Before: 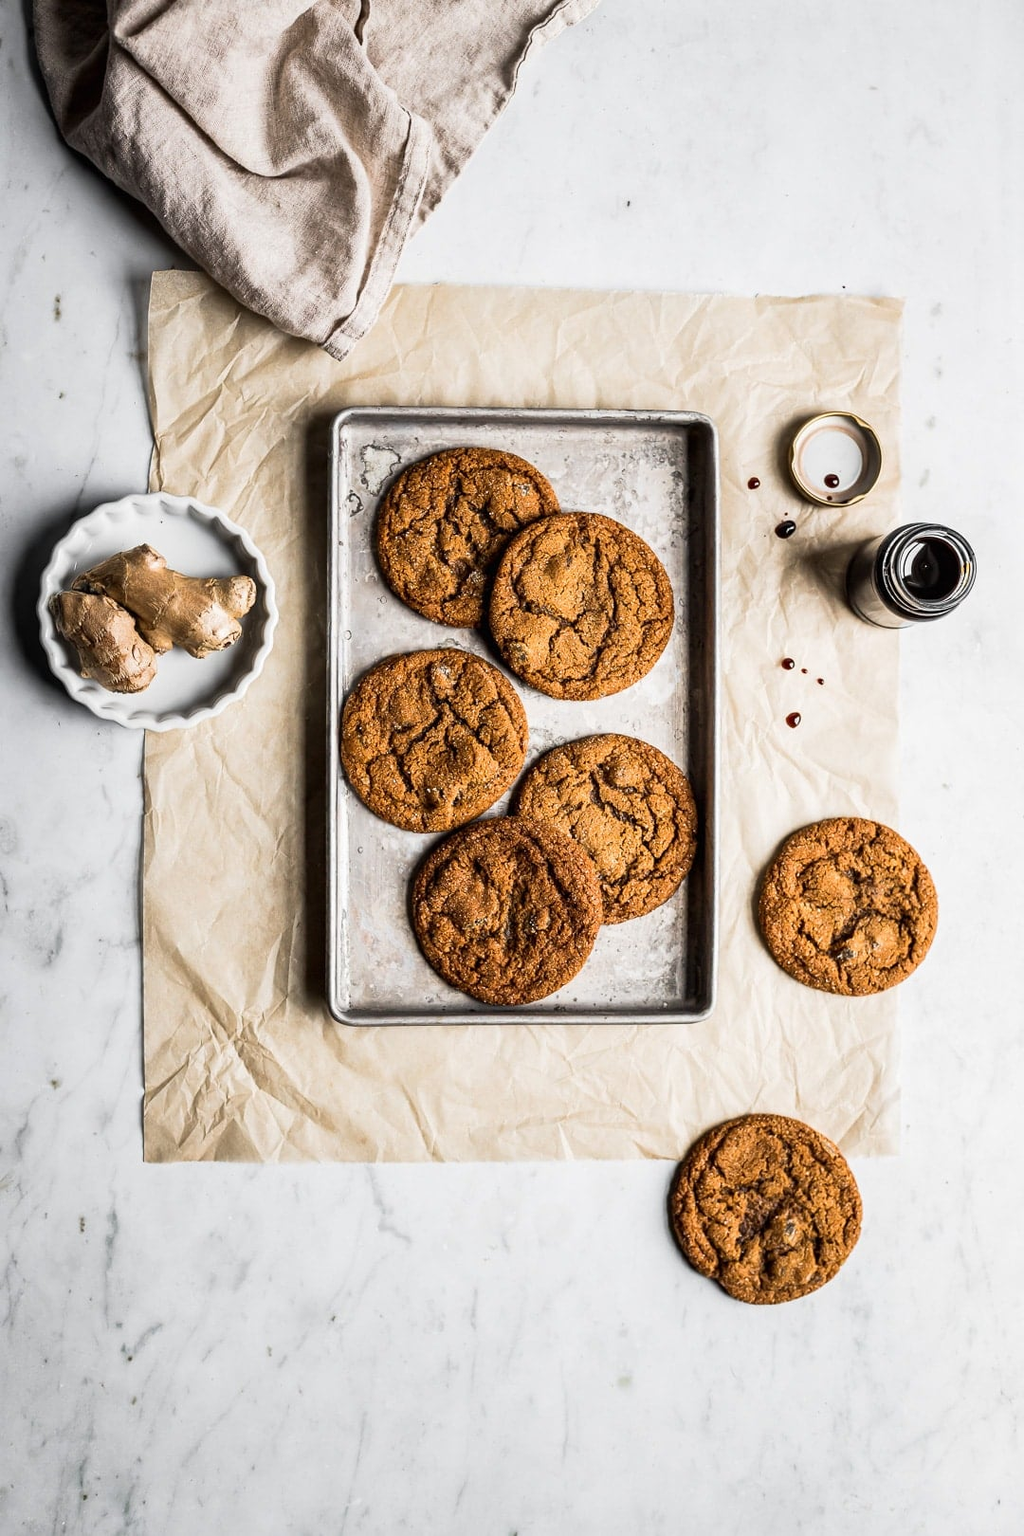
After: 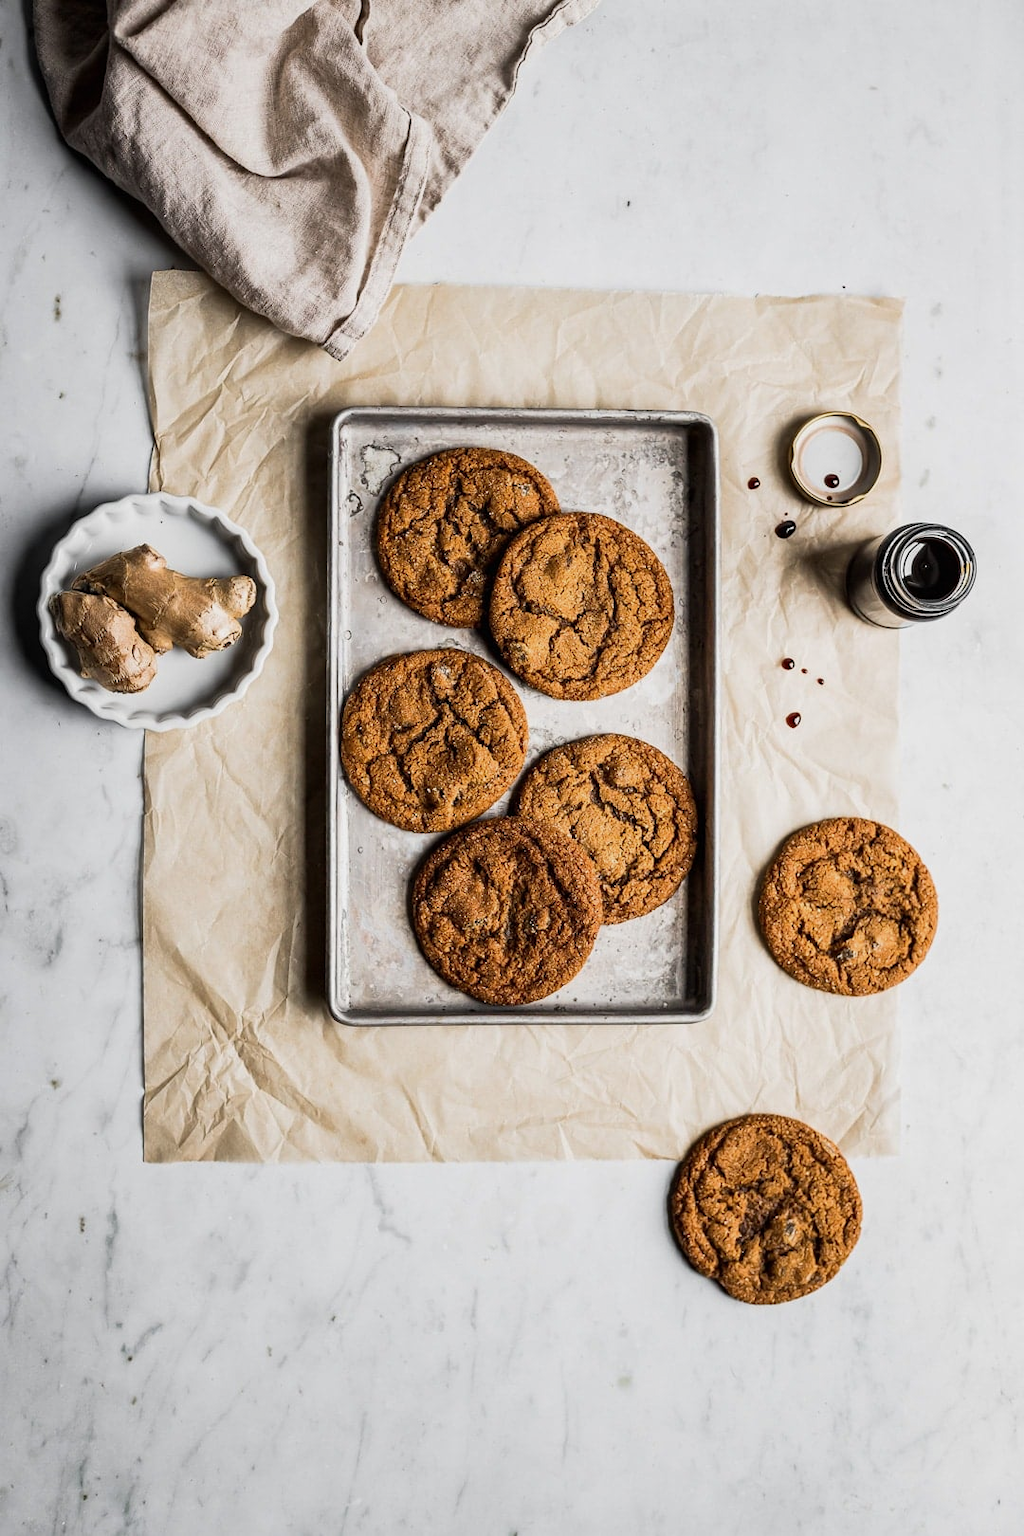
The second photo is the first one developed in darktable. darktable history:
exposure: exposure -0.21 EV, compensate highlight preservation false
color calibration: illuminant same as pipeline (D50), adaptation XYZ, x 0.346, y 0.358, temperature 5014.74 K
